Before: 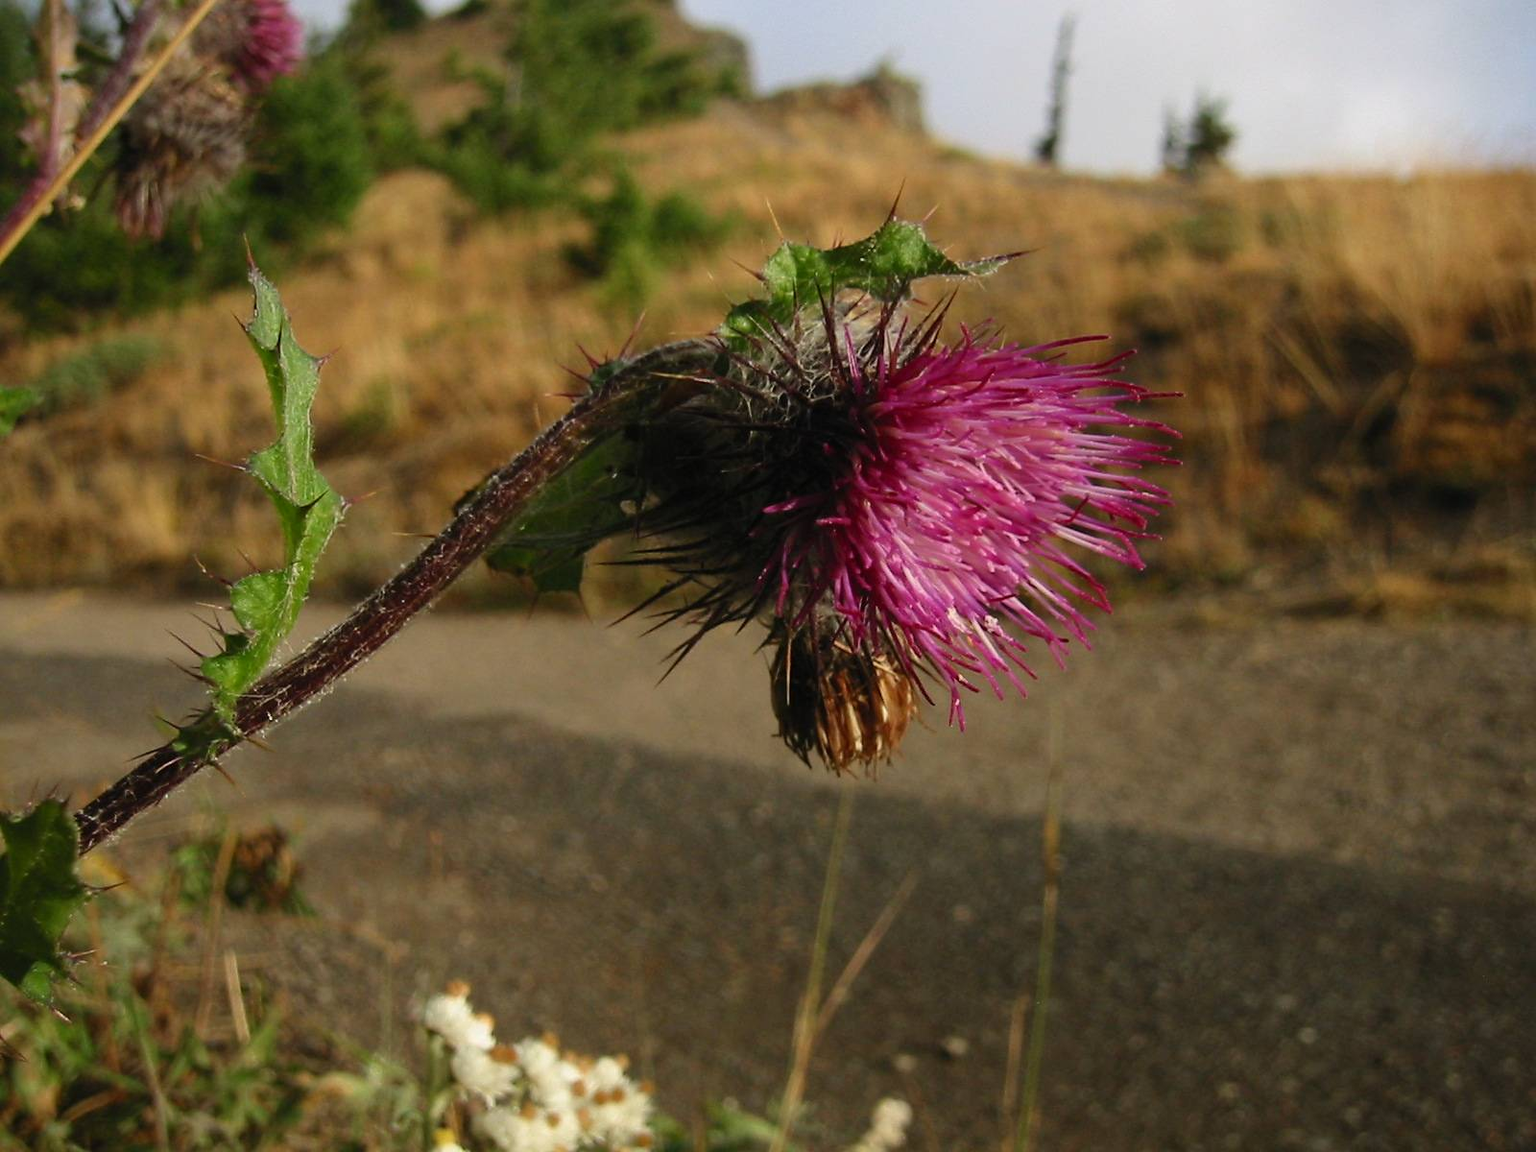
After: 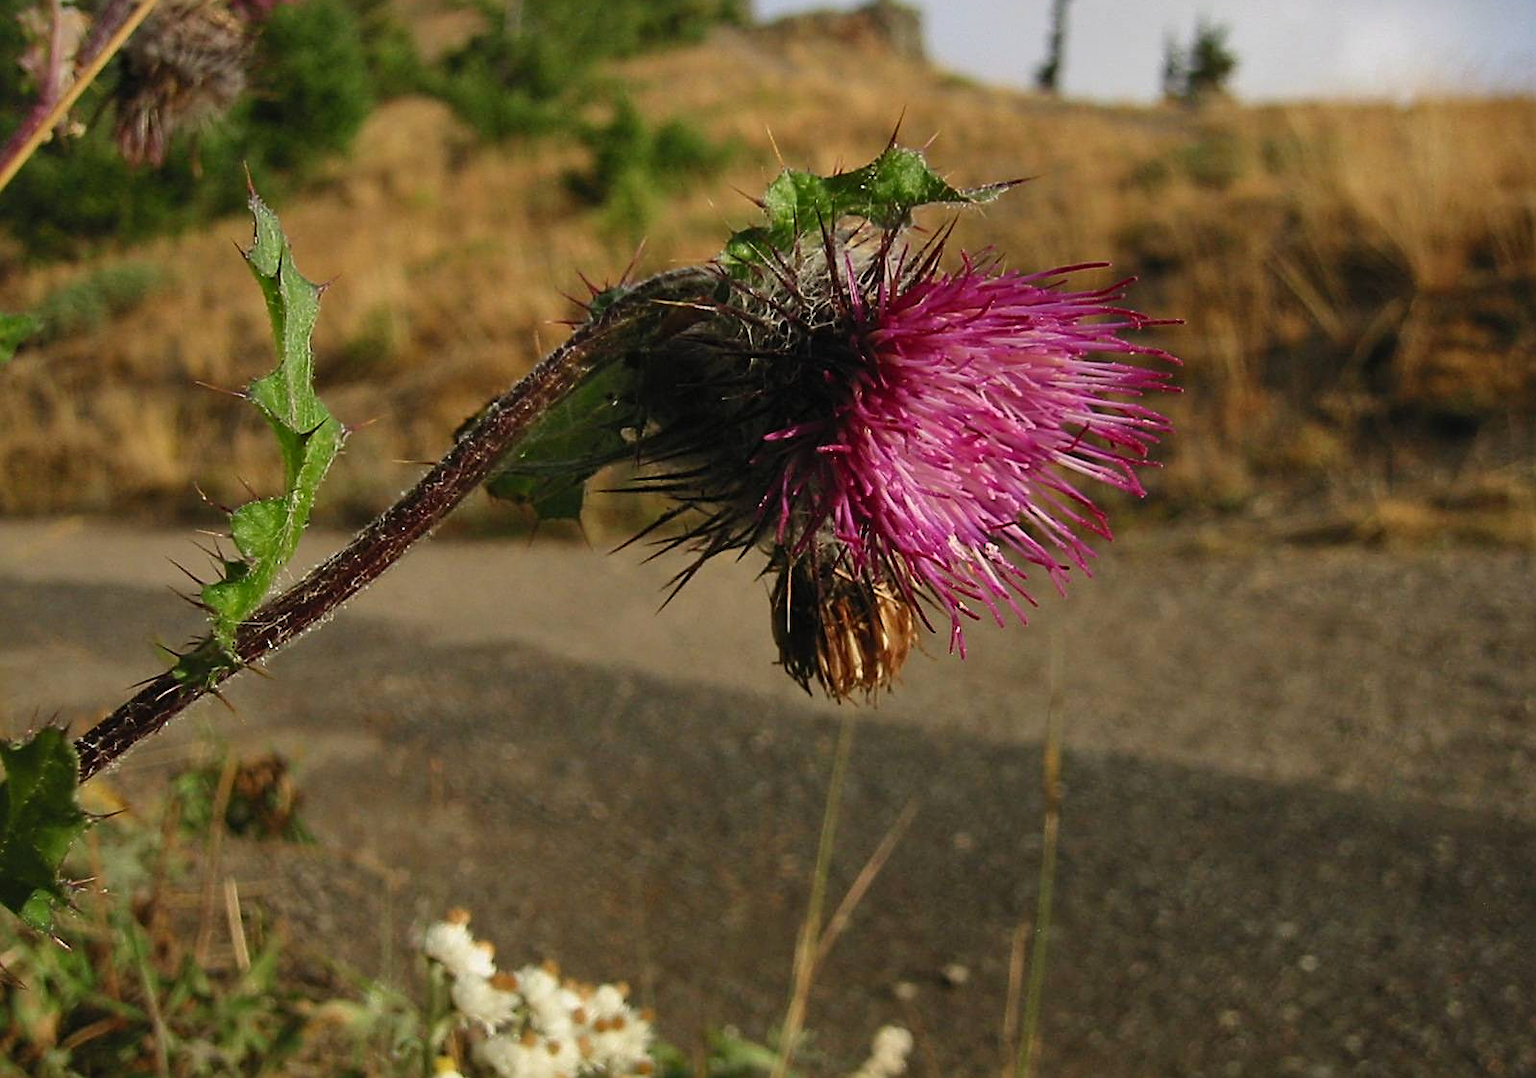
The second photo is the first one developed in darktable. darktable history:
shadows and highlights: shadows 43.63, white point adjustment -1.62, soften with gaussian
sharpen: on, module defaults
crop and rotate: top 6.363%
